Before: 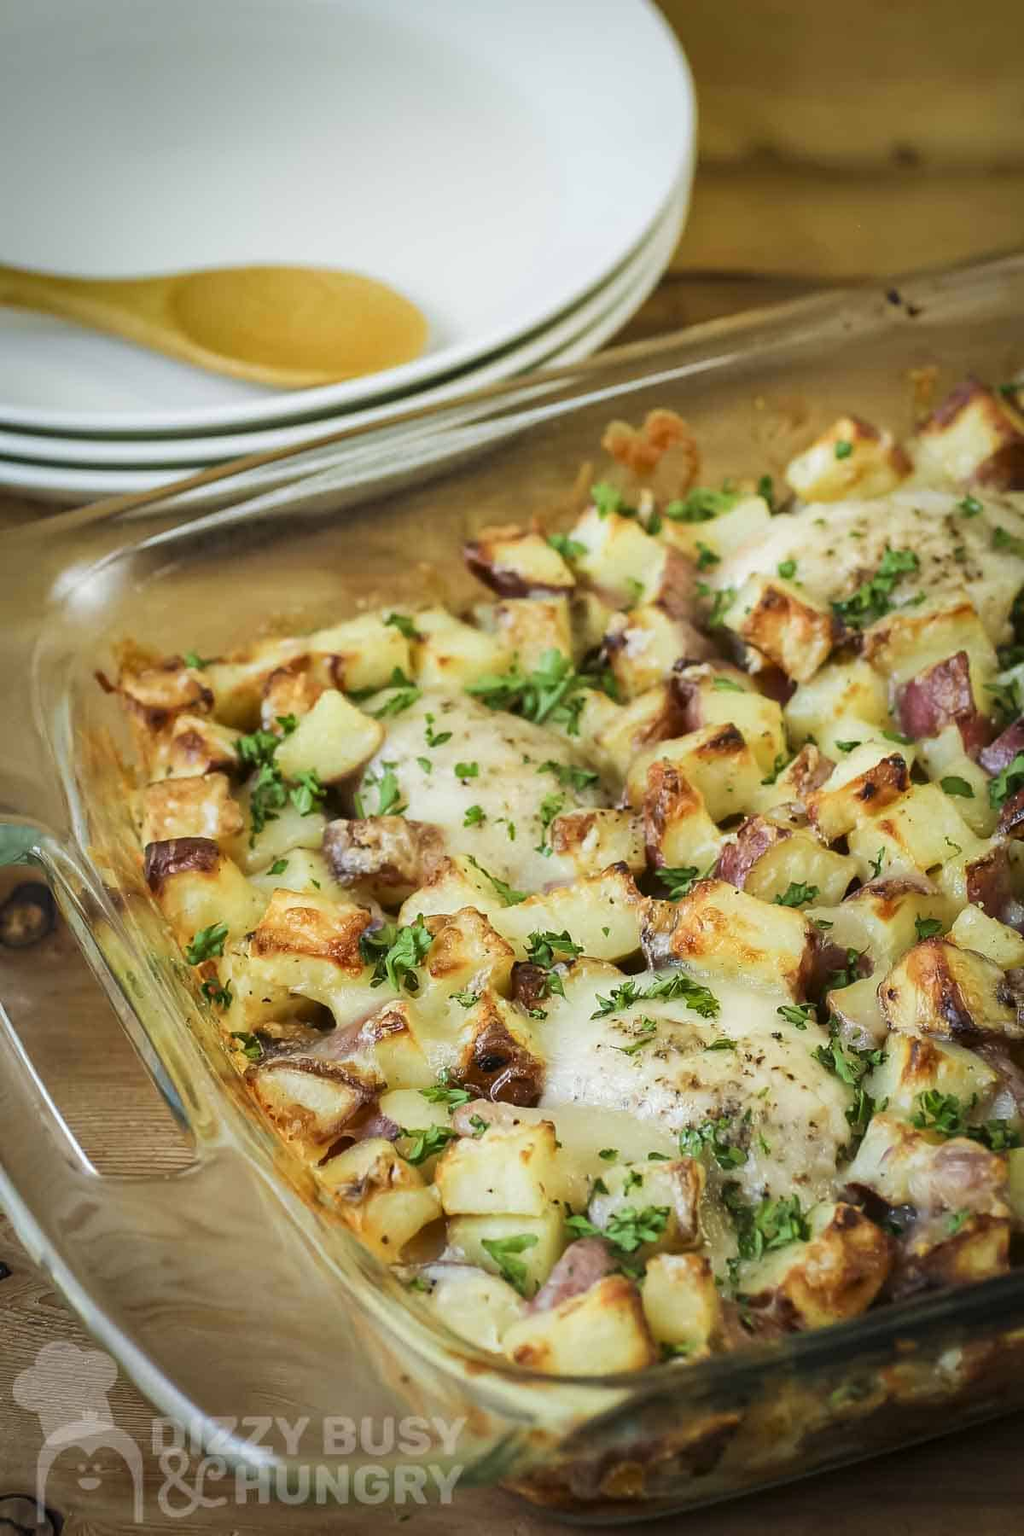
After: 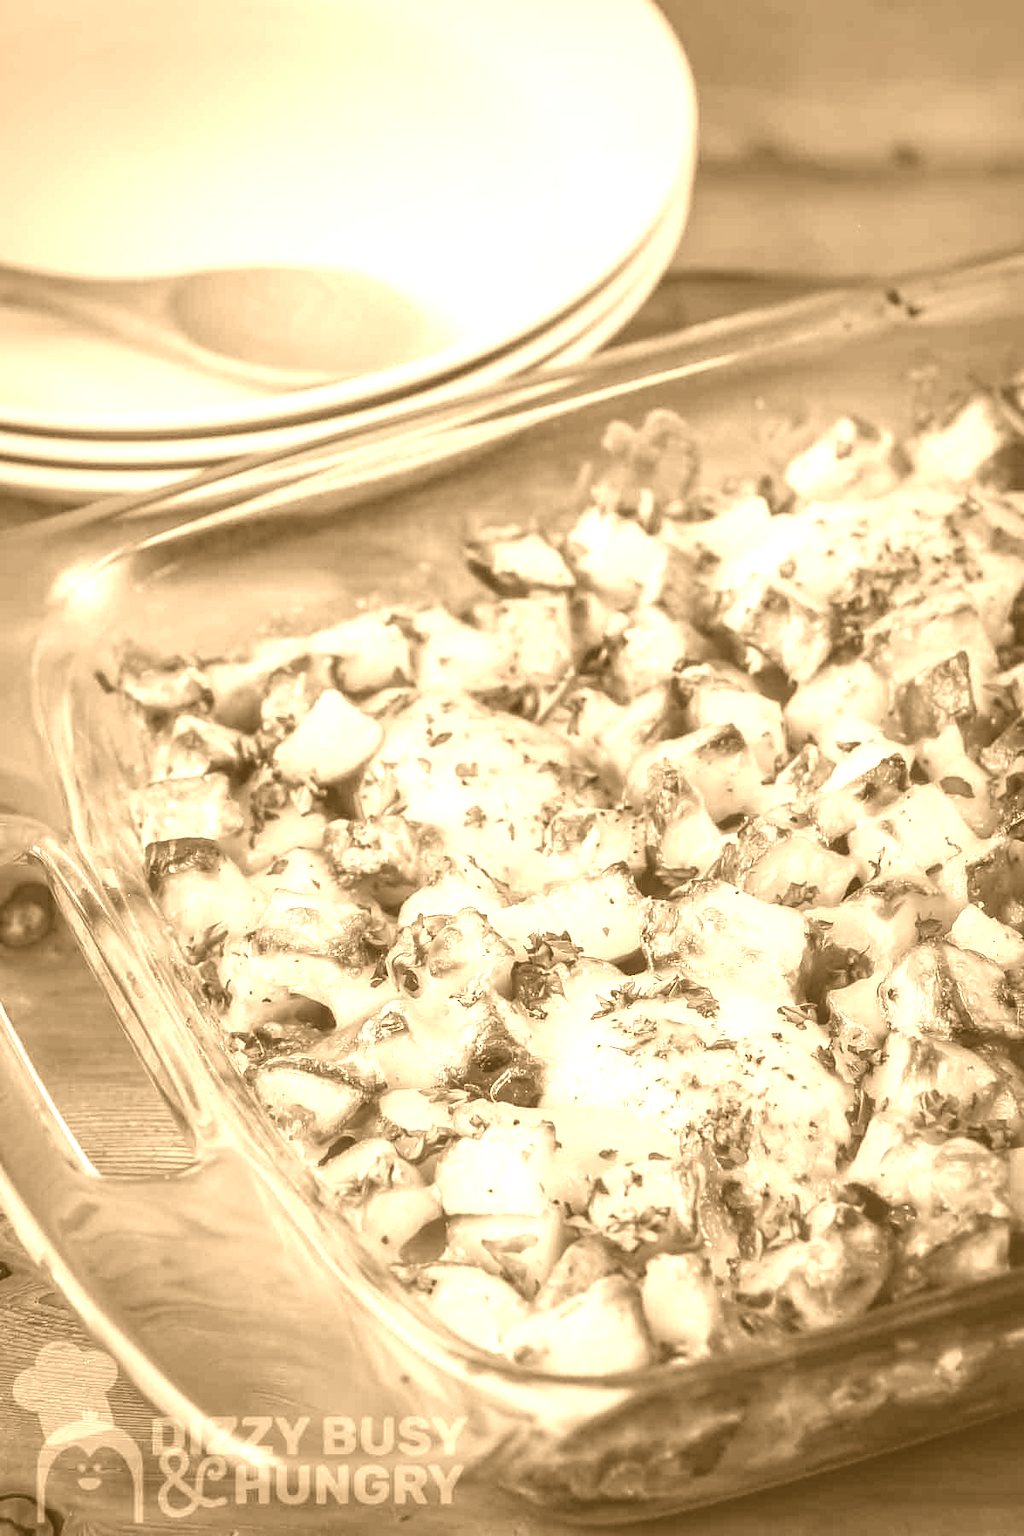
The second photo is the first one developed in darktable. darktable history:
local contrast: on, module defaults
colorize: hue 28.8°, source mix 100%
